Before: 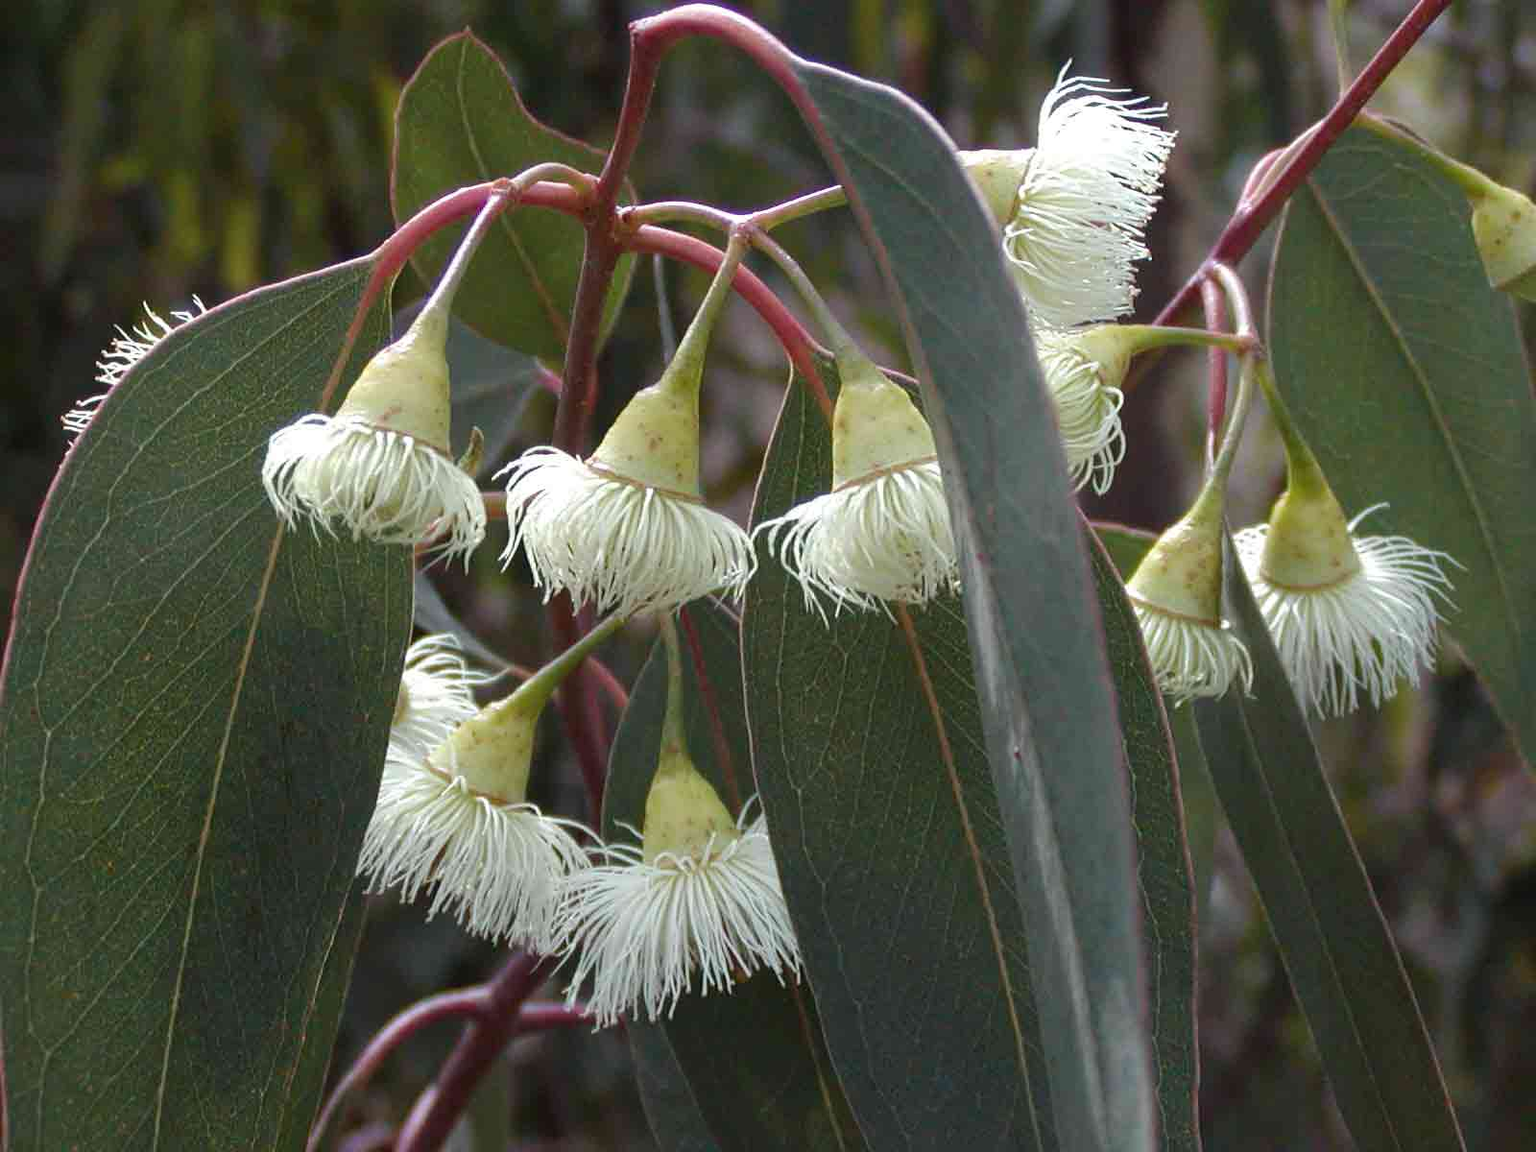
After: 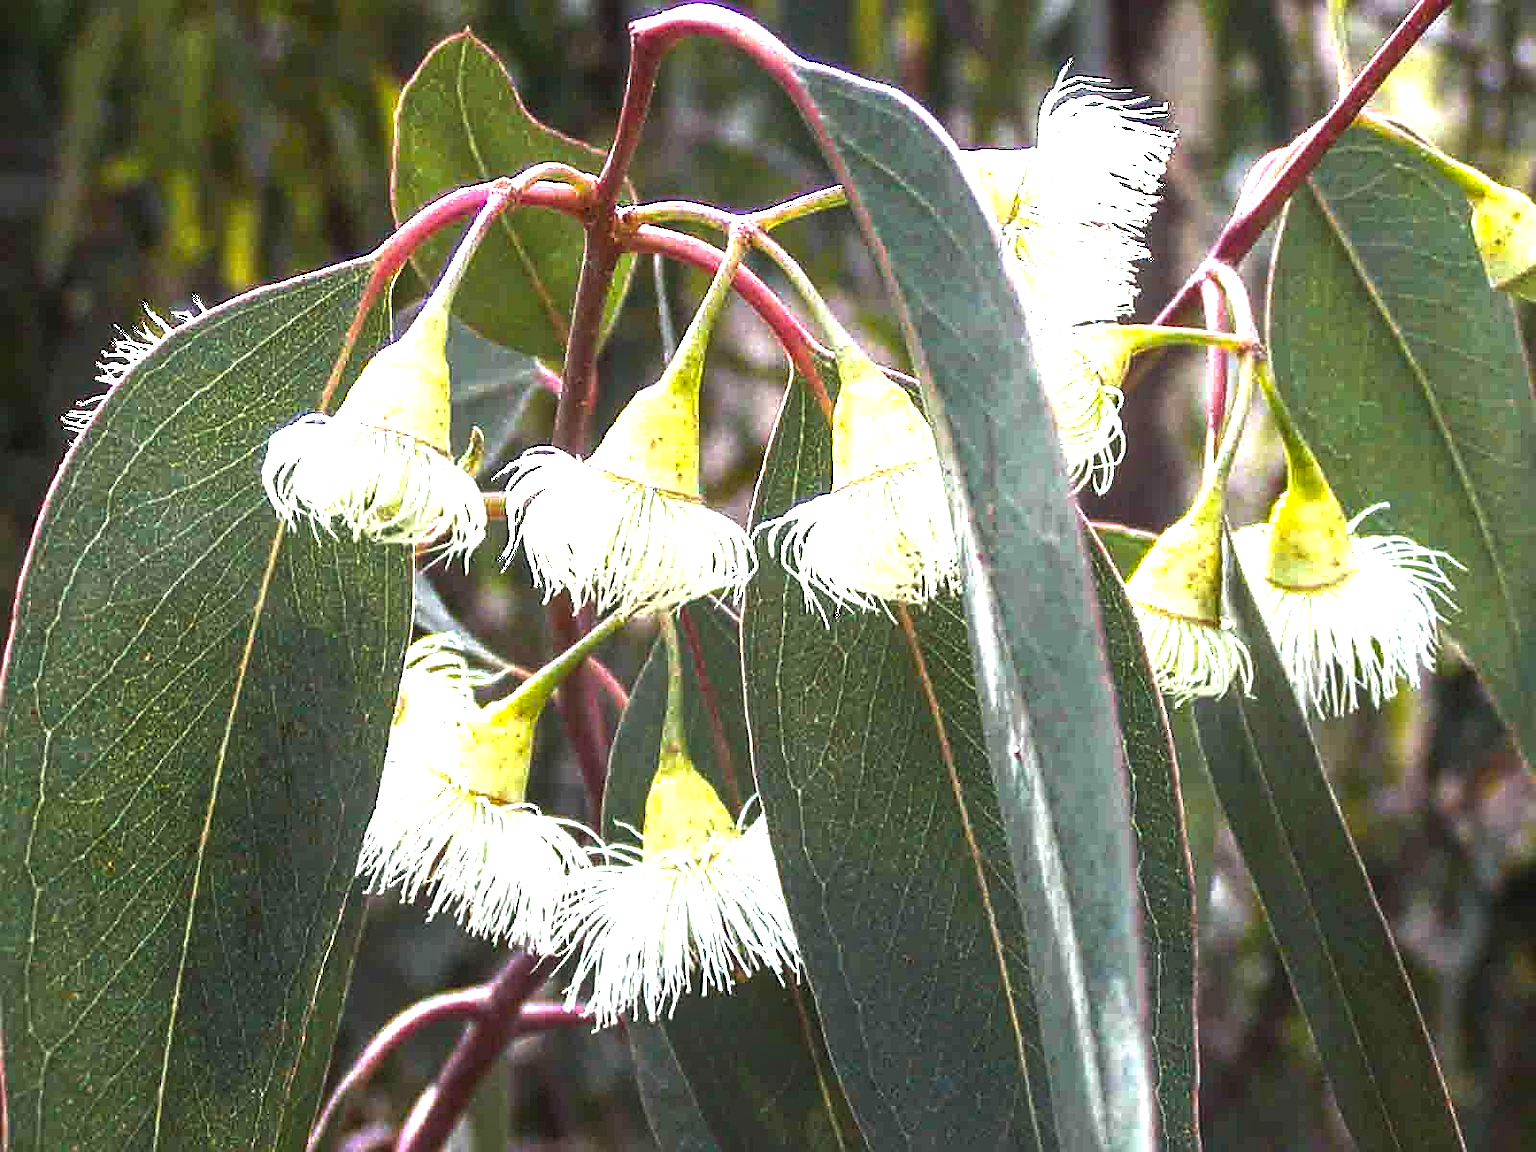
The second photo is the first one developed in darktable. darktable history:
color balance rgb: shadows lift › hue 85.24°, perceptual saturation grading › global saturation 4.001%, perceptual brilliance grading › global brilliance 30.339%, perceptual brilliance grading › highlights 50.632%, perceptual brilliance grading › mid-tones 49.69%, perceptual brilliance grading › shadows -21.913%, global vibrance 14.667%
sharpen: on, module defaults
local contrast: on, module defaults
